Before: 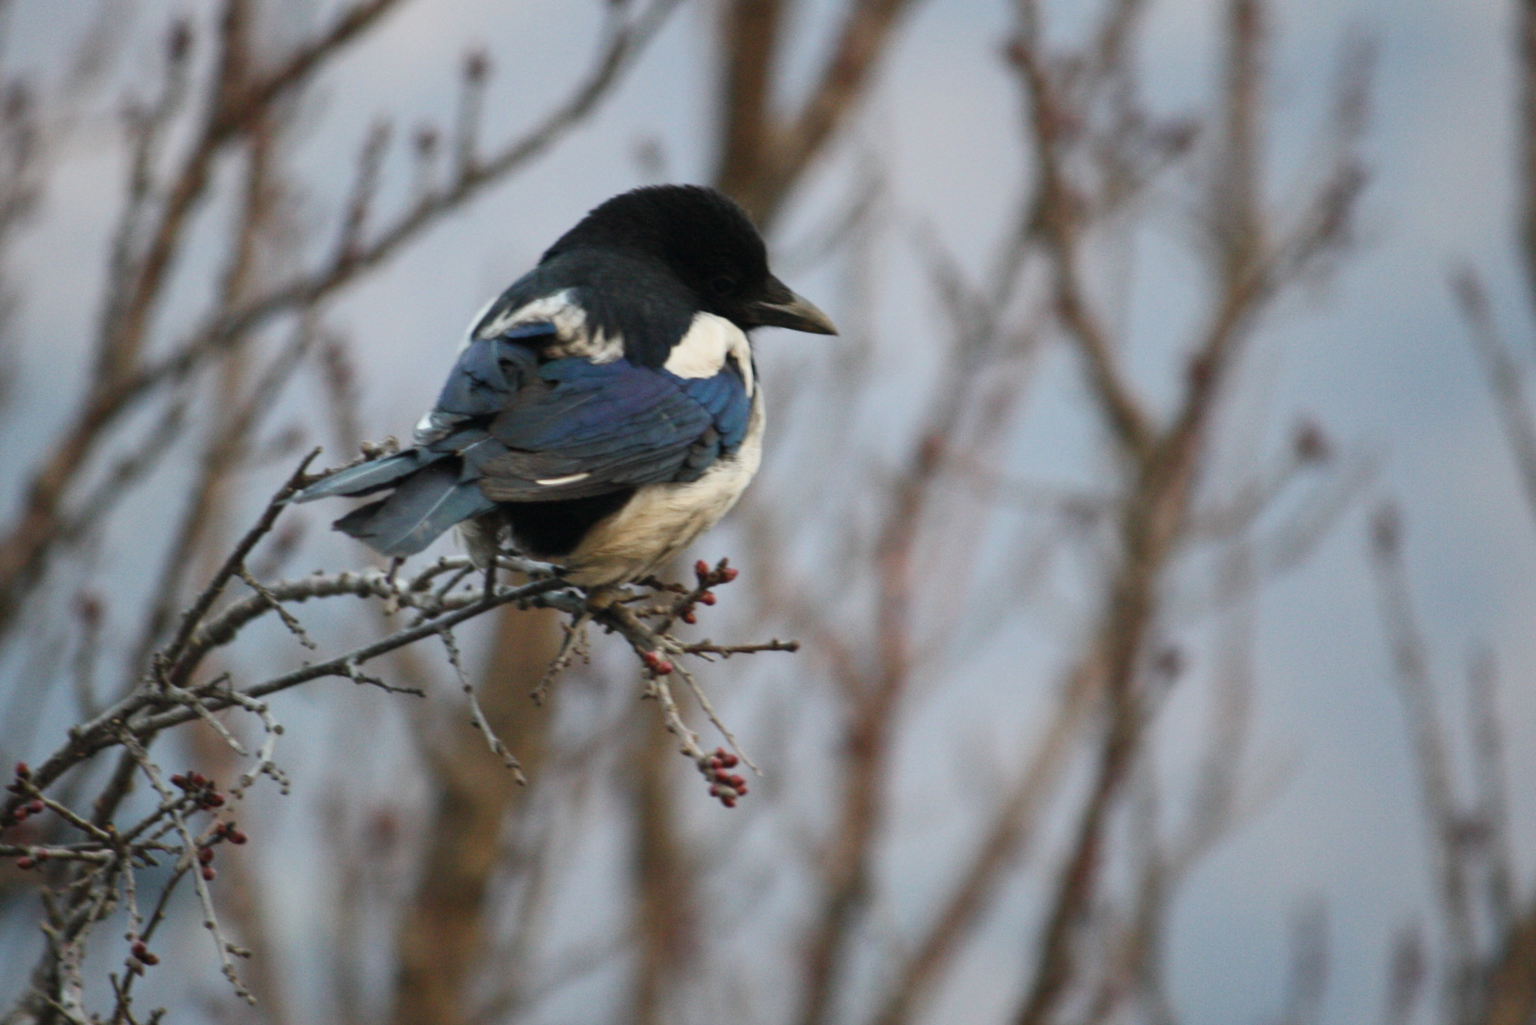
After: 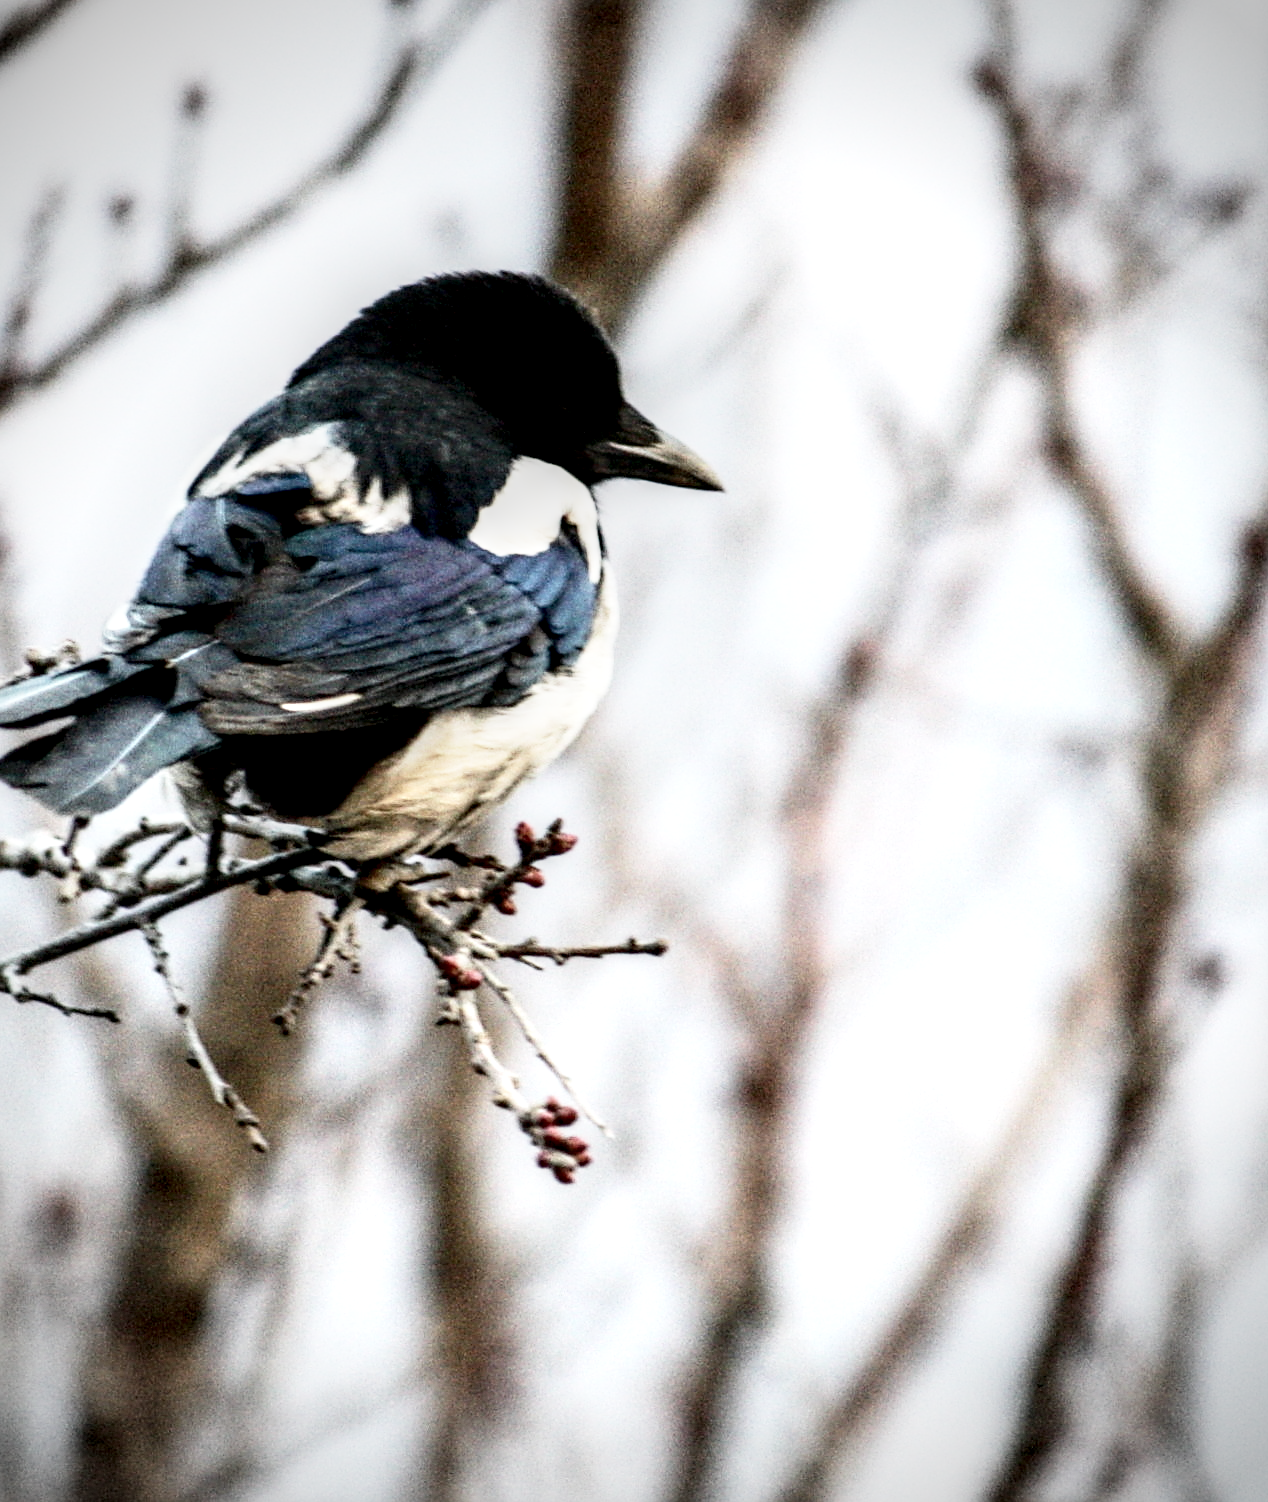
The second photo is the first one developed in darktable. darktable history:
sharpen: amount 0.49
crop and rotate: left 22.385%, right 21.3%
exposure: exposure 0.123 EV, compensate exposure bias true, compensate highlight preservation false
base curve: curves: ch0 [(0, 0) (0.012, 0.01) (0.073, 0.168) (0.31, 0.711) (0.645, 0.957) (1, 1)], preserve colors none
local contrast: highlights 22%, shadows 70%, detail 170%
vignetting: fall-off radius 45.75%
contrast brightness saturation: contrast 0.255, saturation -0.32
